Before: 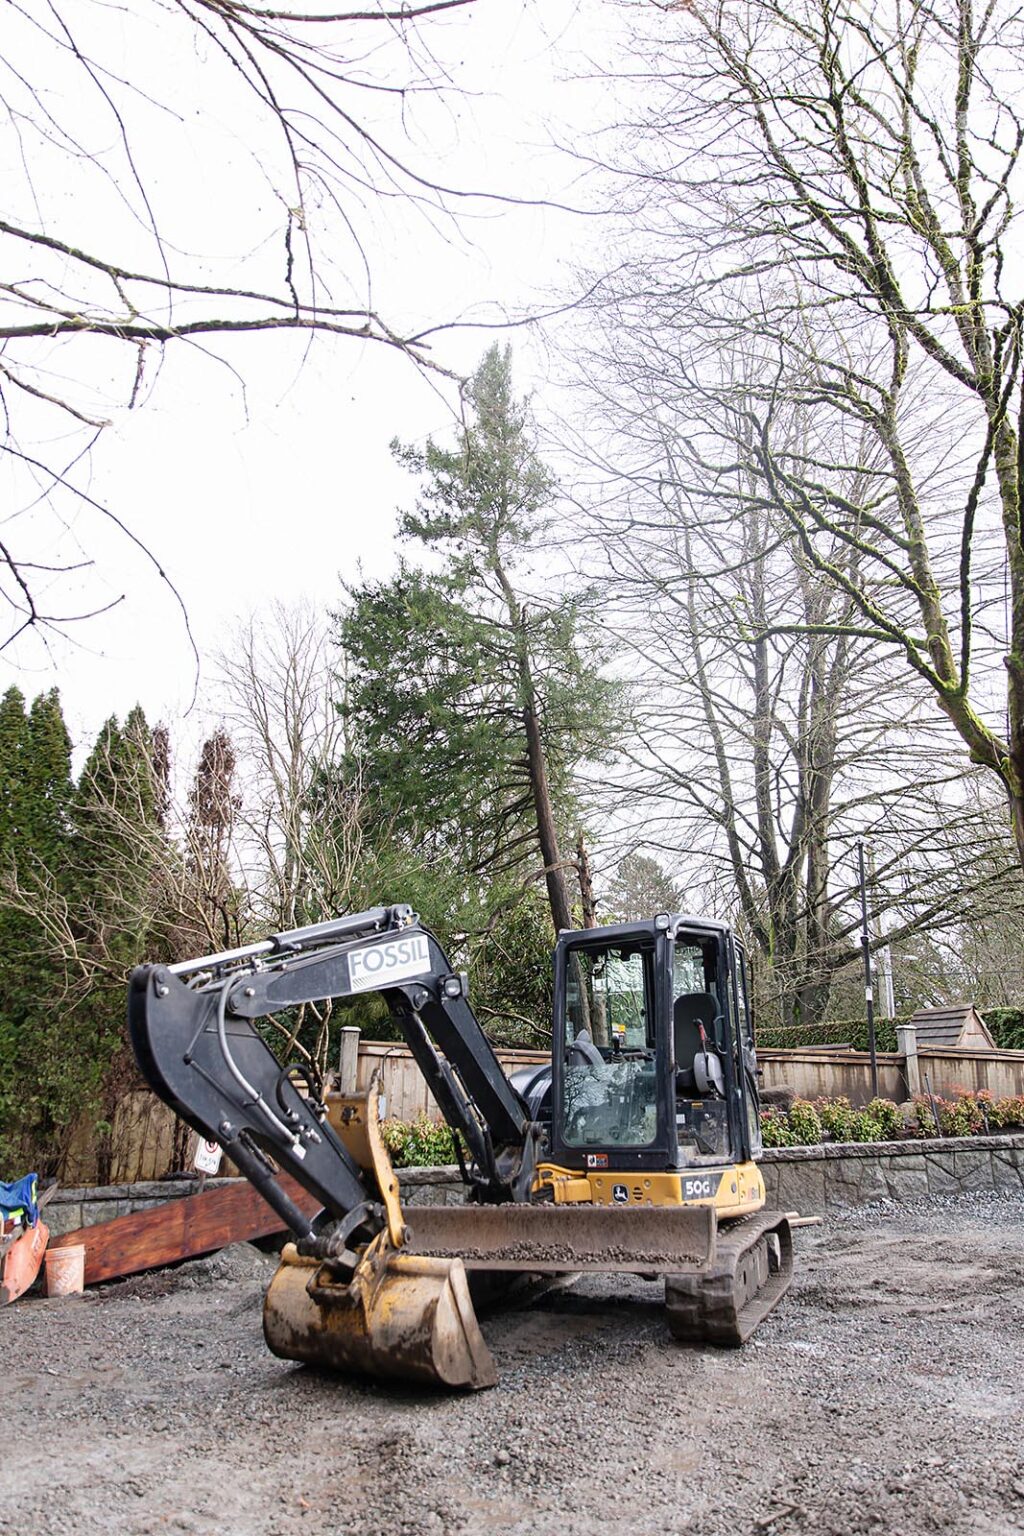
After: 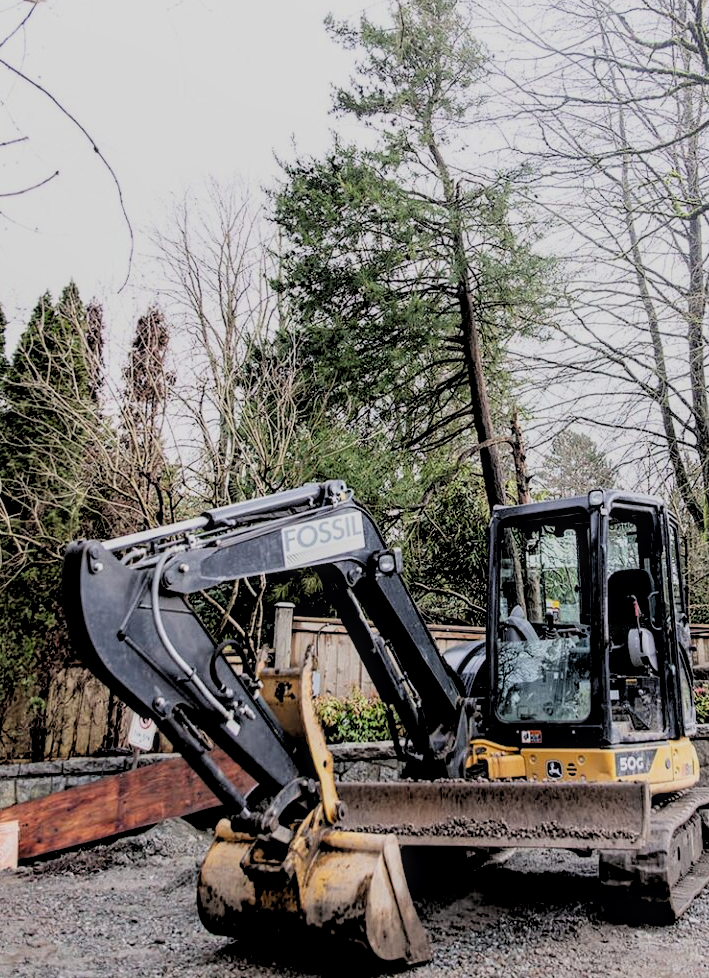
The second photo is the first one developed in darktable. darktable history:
local contrast: on, module defaults
crop: left 6.488%, top 27.668%, right 24.183%, bottom 8.656%
filmic rgb: black relative exposure -7.65 EV, white relative exposure 4.56 EV, hardness 3.61, color science v6 (2022)
rgb levels: levels [[0.029, 0.461, 0.922], [0, 0.5, 1], [0, 0.5, 1]]
